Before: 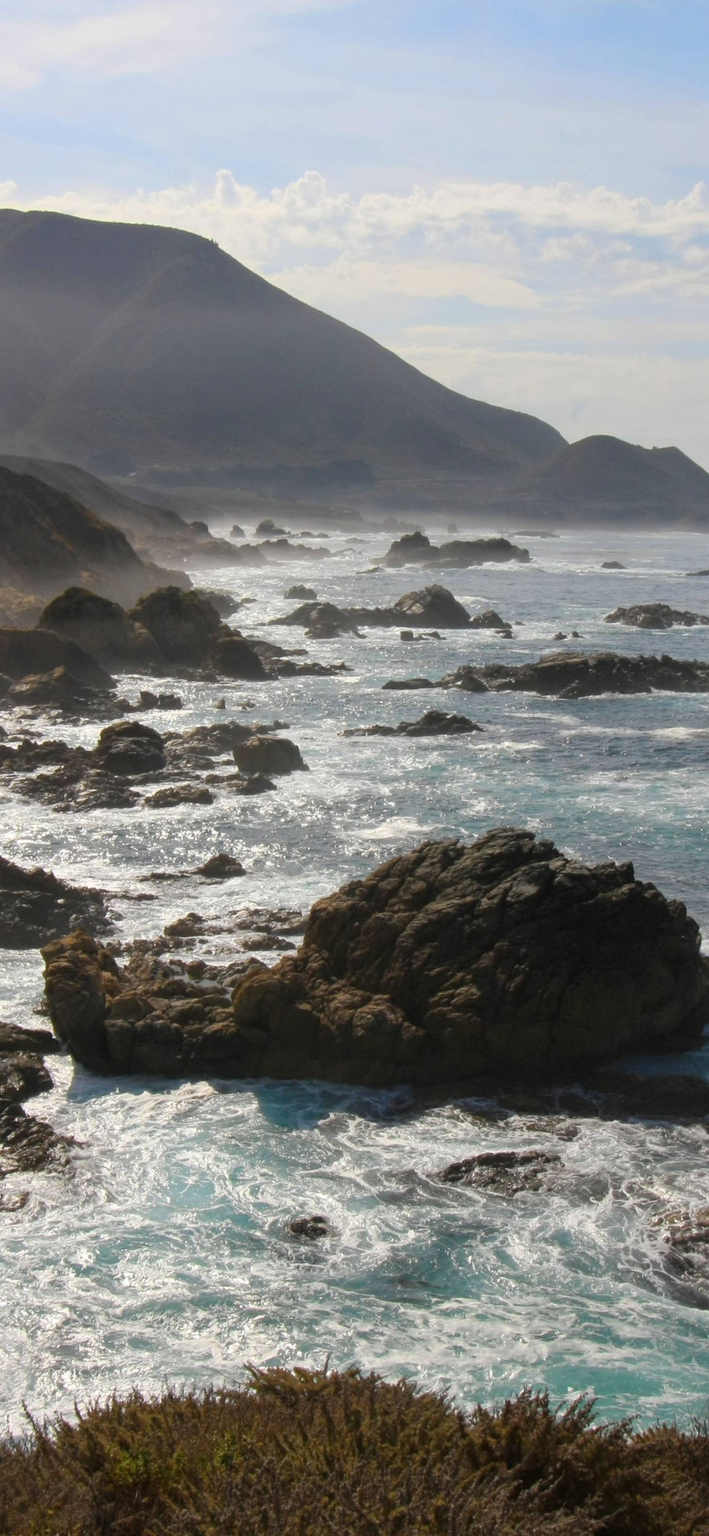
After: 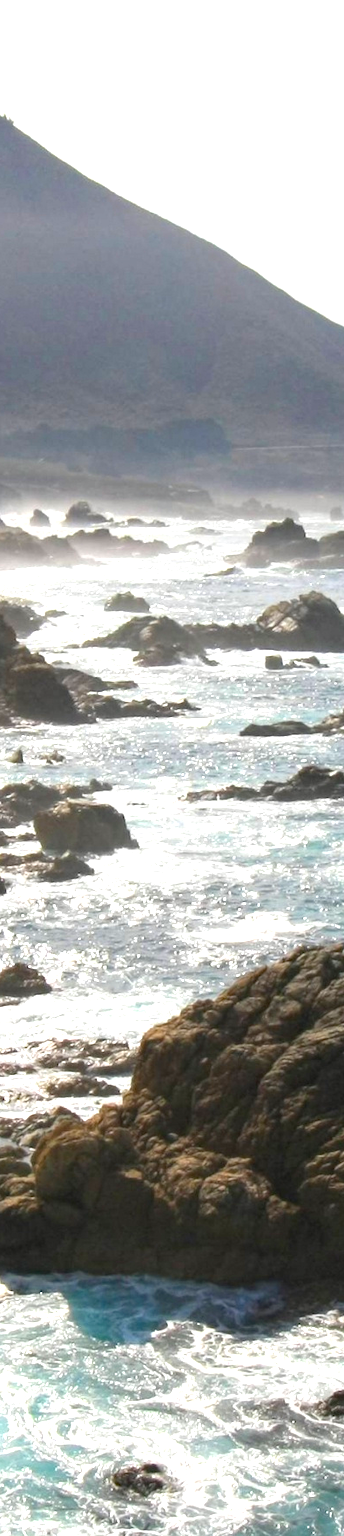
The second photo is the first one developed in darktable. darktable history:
exposure: exposure 1.16 EV, compensate exposure bias true, compensate highlight preservation false
crop and rotate: left 29.476%, top 10.214%, right 35.32%, bottom 17.333%
haze removal: compatibility mode true, adaptive false
